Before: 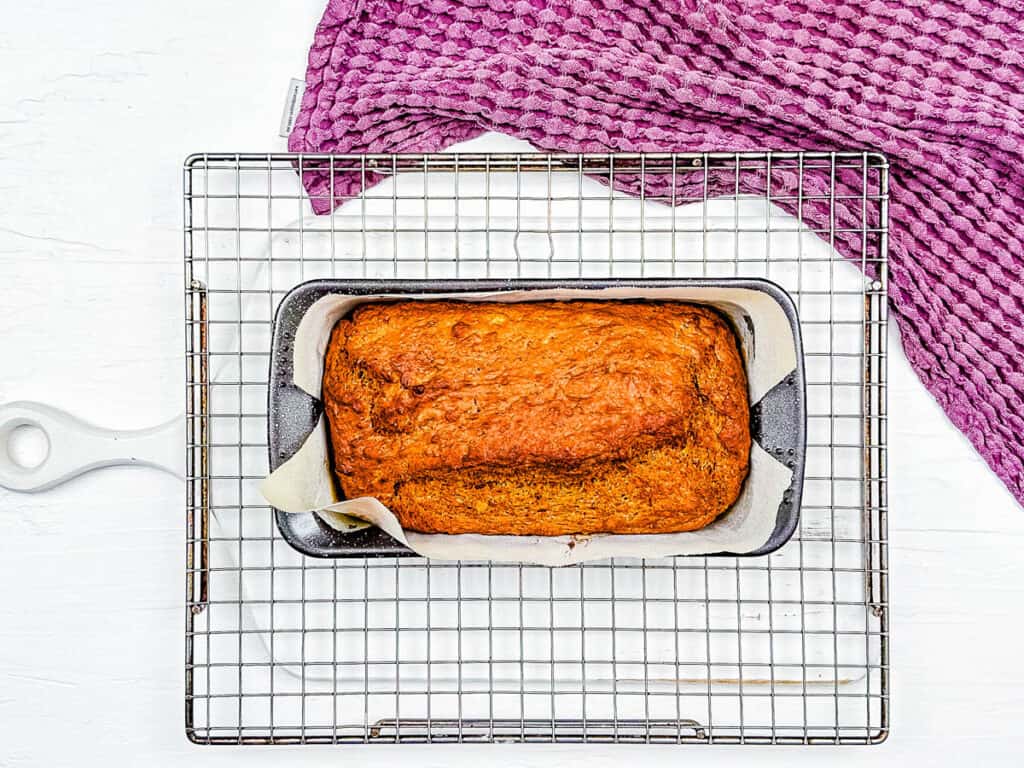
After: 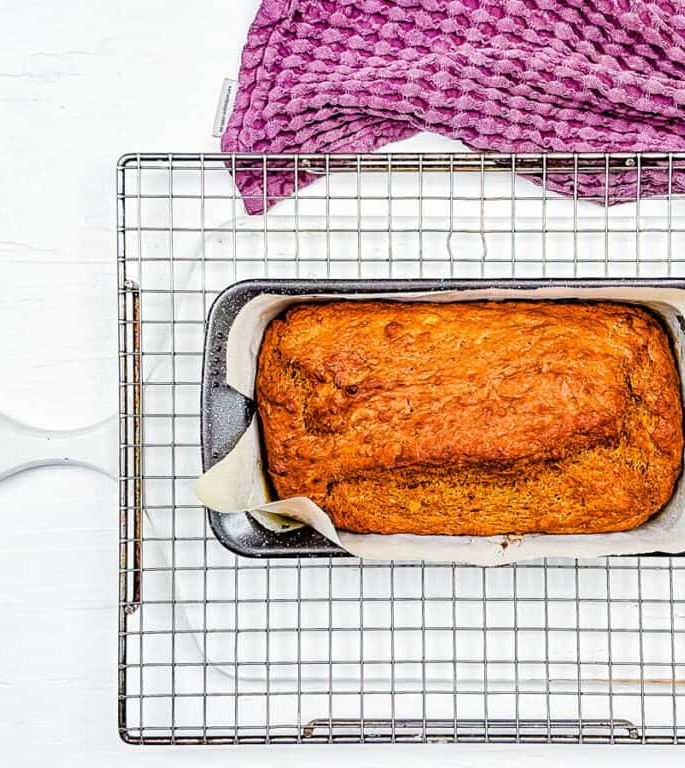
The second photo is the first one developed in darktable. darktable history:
crop and rotate: left 6.578%, right 26.462%
